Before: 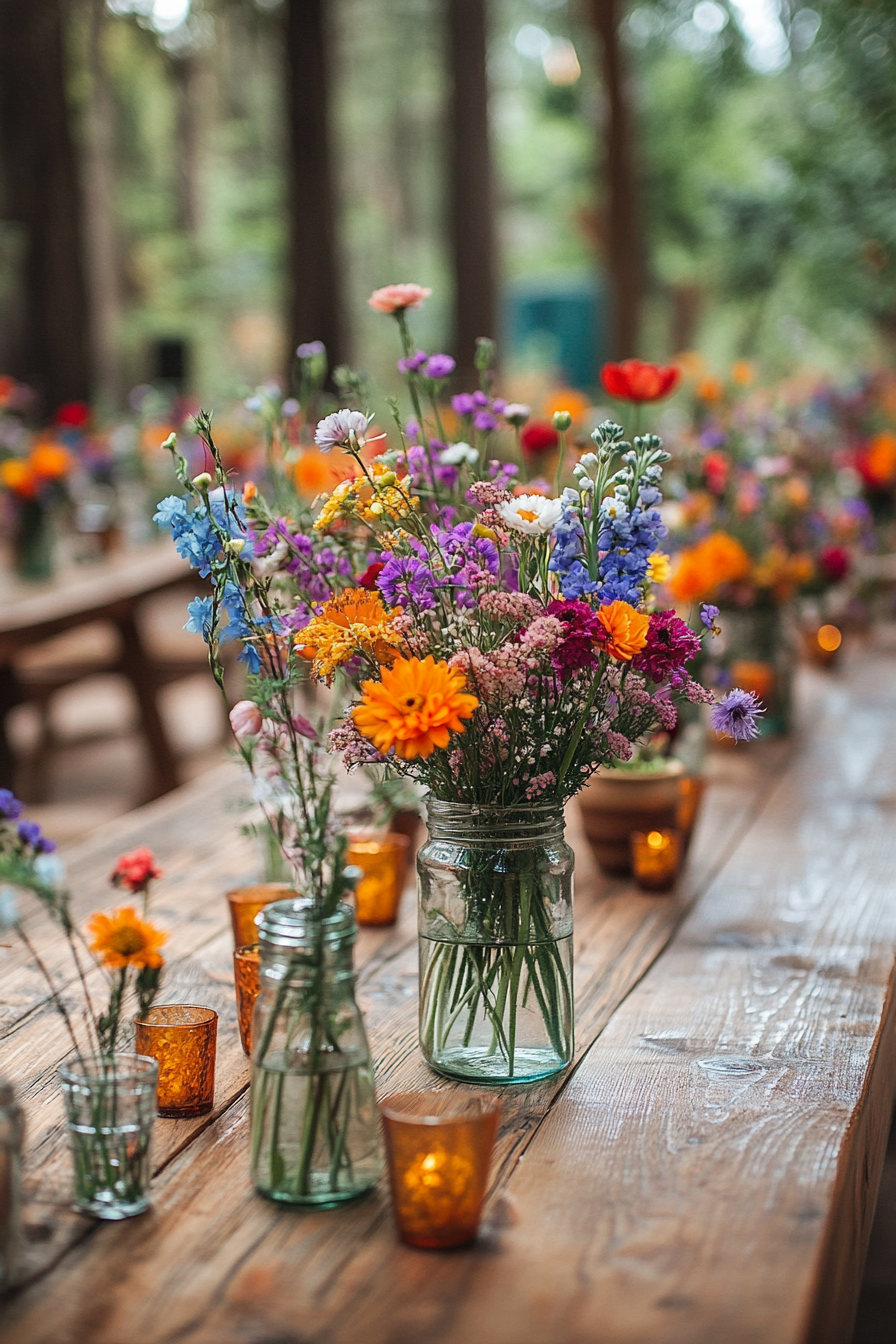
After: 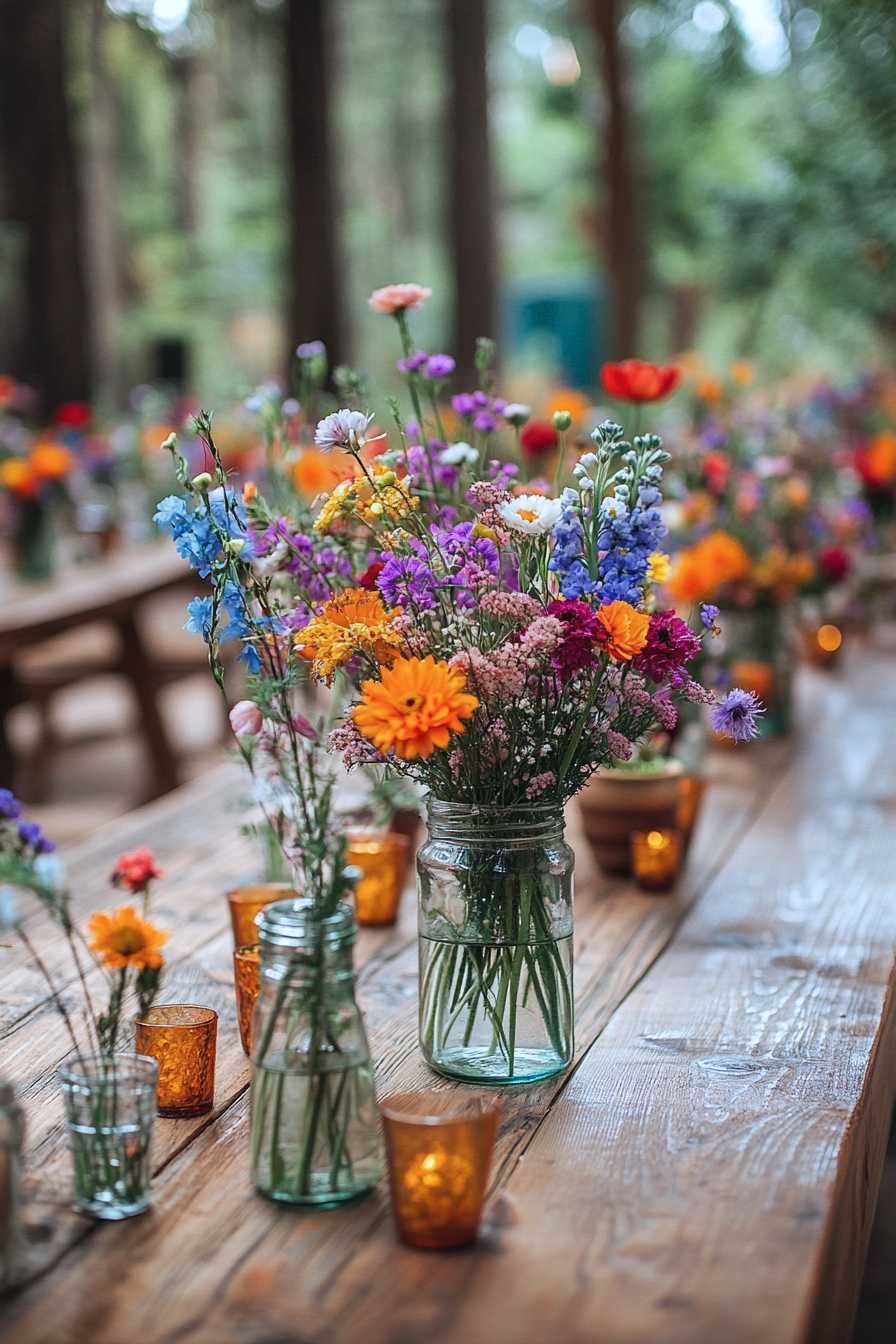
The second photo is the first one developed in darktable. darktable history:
color calibration: x 0.367, y 0.375, temperature 4375.25 K, saturation algorithm version 1 (2020)
